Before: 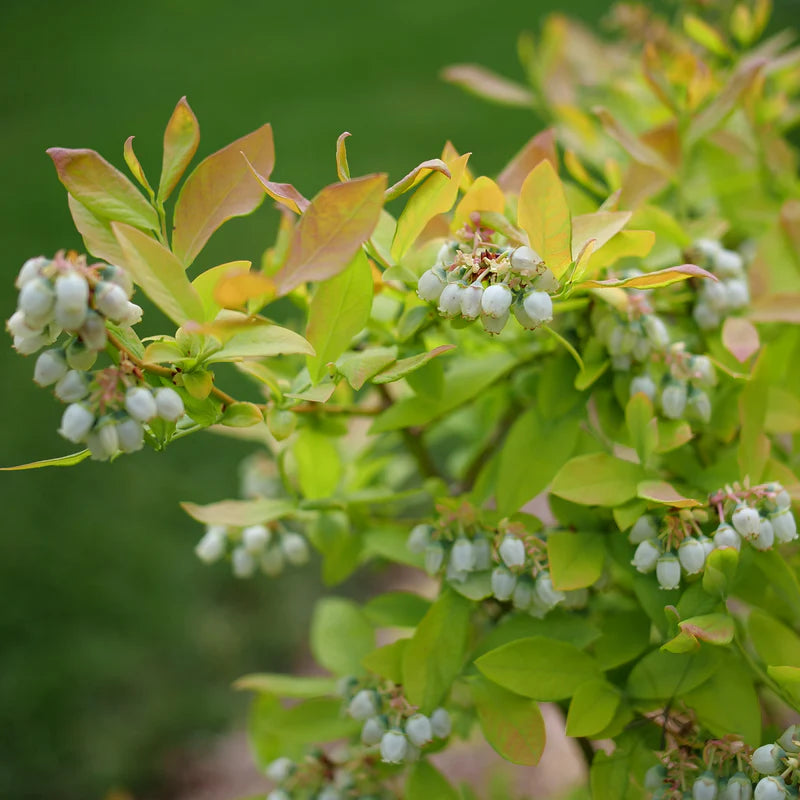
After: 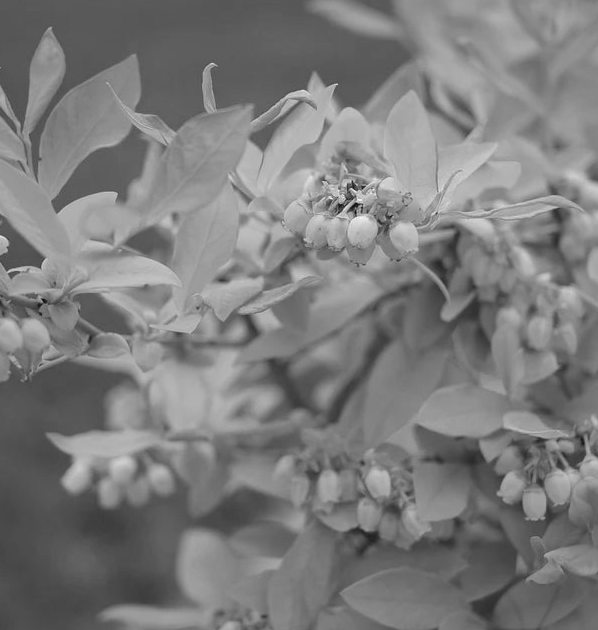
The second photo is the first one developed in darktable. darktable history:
crop: left 16.768%, top 8.653%, right 8.362%, bottom 12.485%
shadows and highlights: shadows 40, highlights -60
monochrome: on, module defaults
